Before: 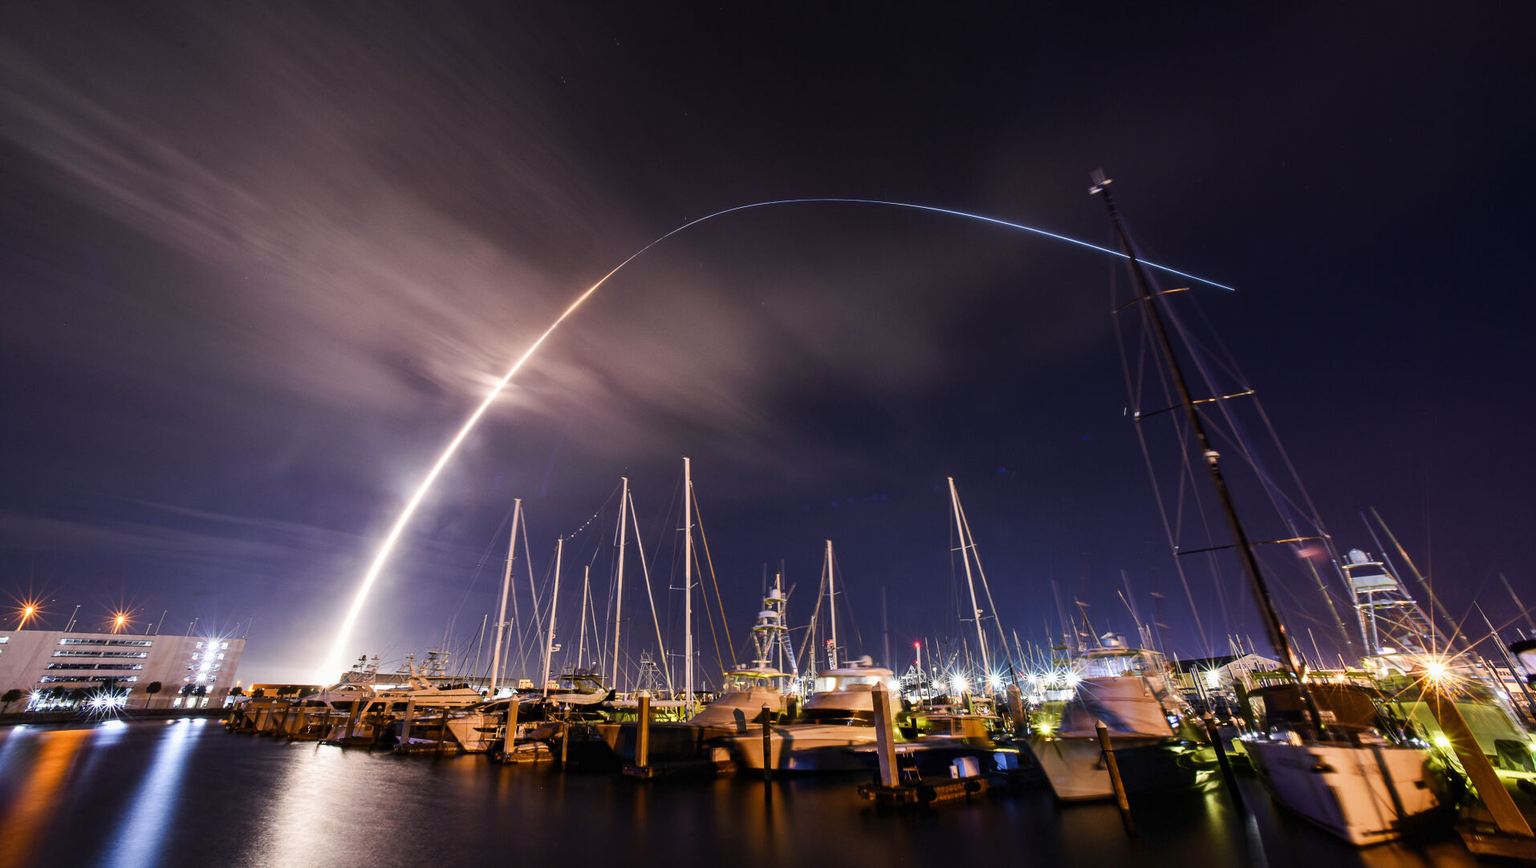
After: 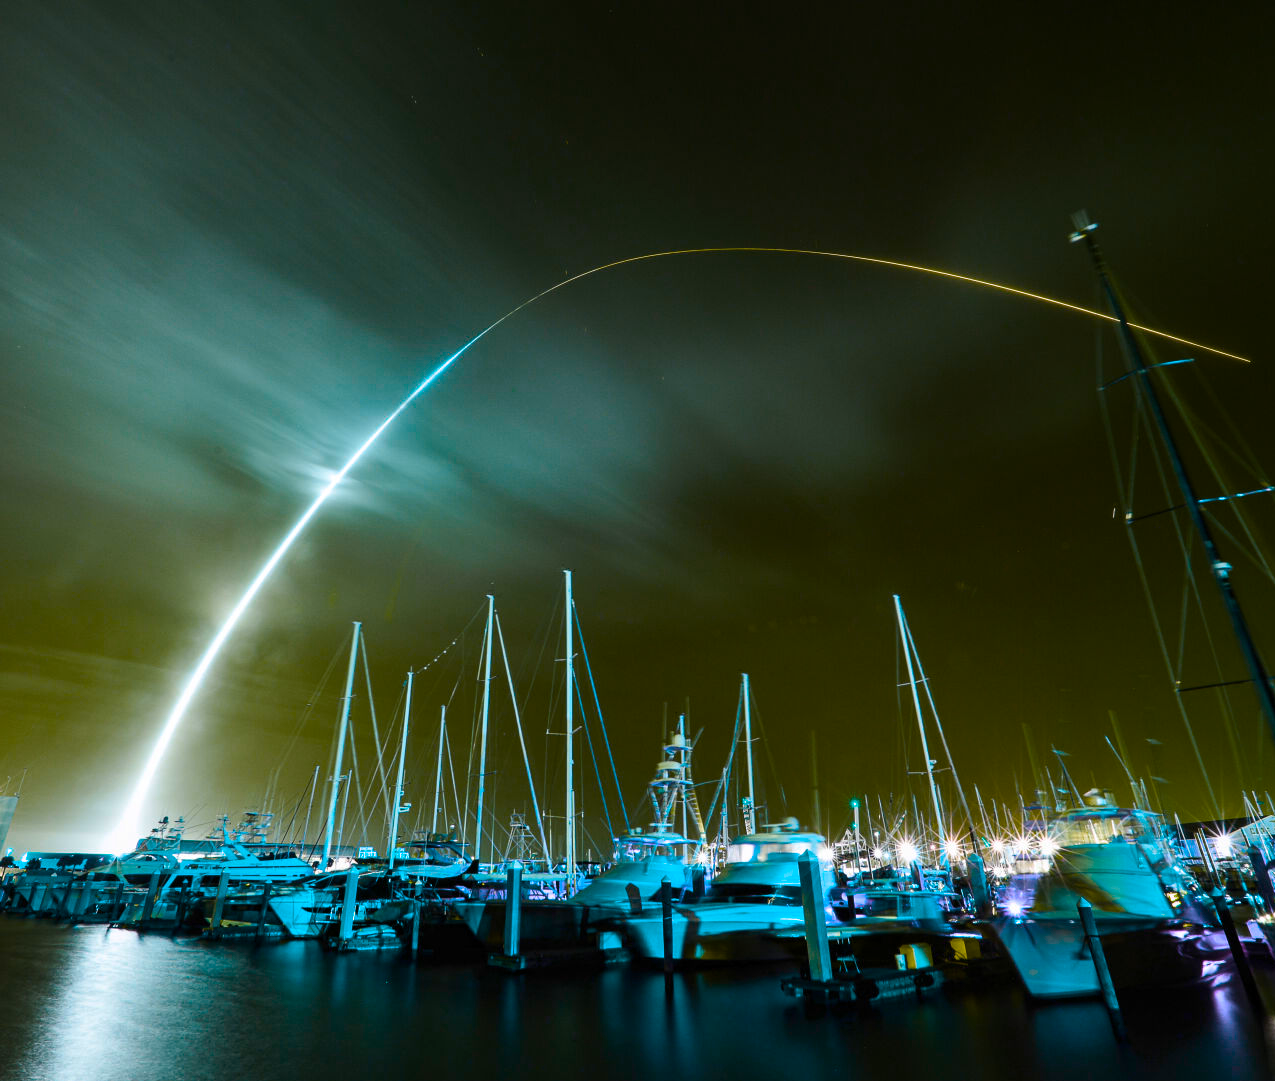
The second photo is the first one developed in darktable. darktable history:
crop and rotate: left 15.055%, right 18.278%
color balance rgb: hue shift 180°, global vibrance 50%, contrast 0.32%
